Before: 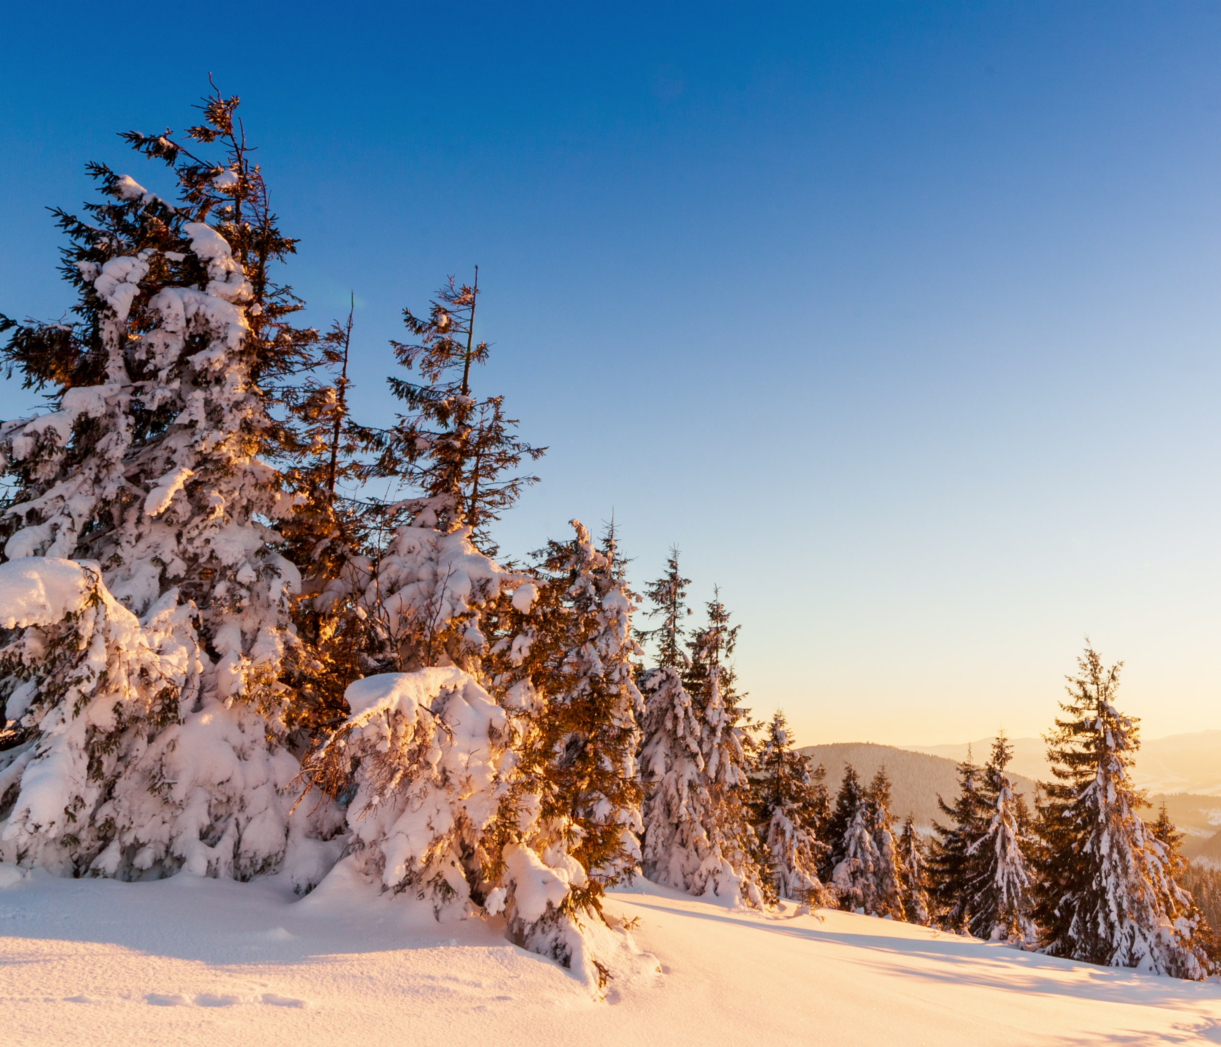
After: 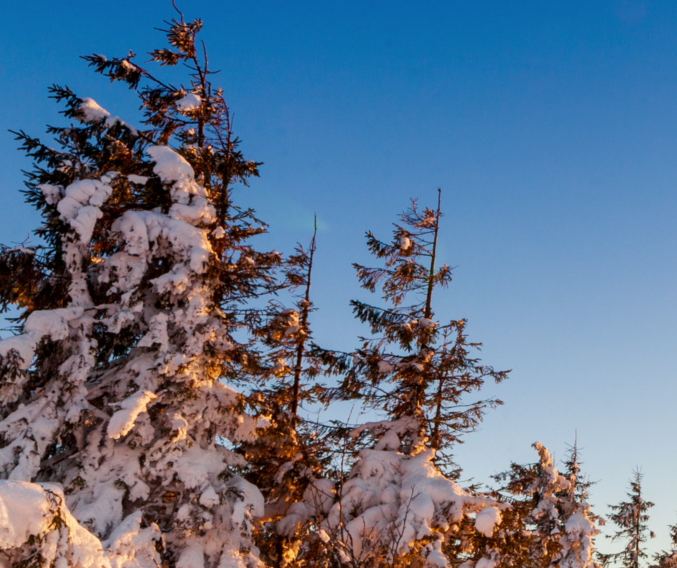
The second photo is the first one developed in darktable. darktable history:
crop and rotate: left 3.048%, top 7.397%, right 41.45%, bottom 38.316%
